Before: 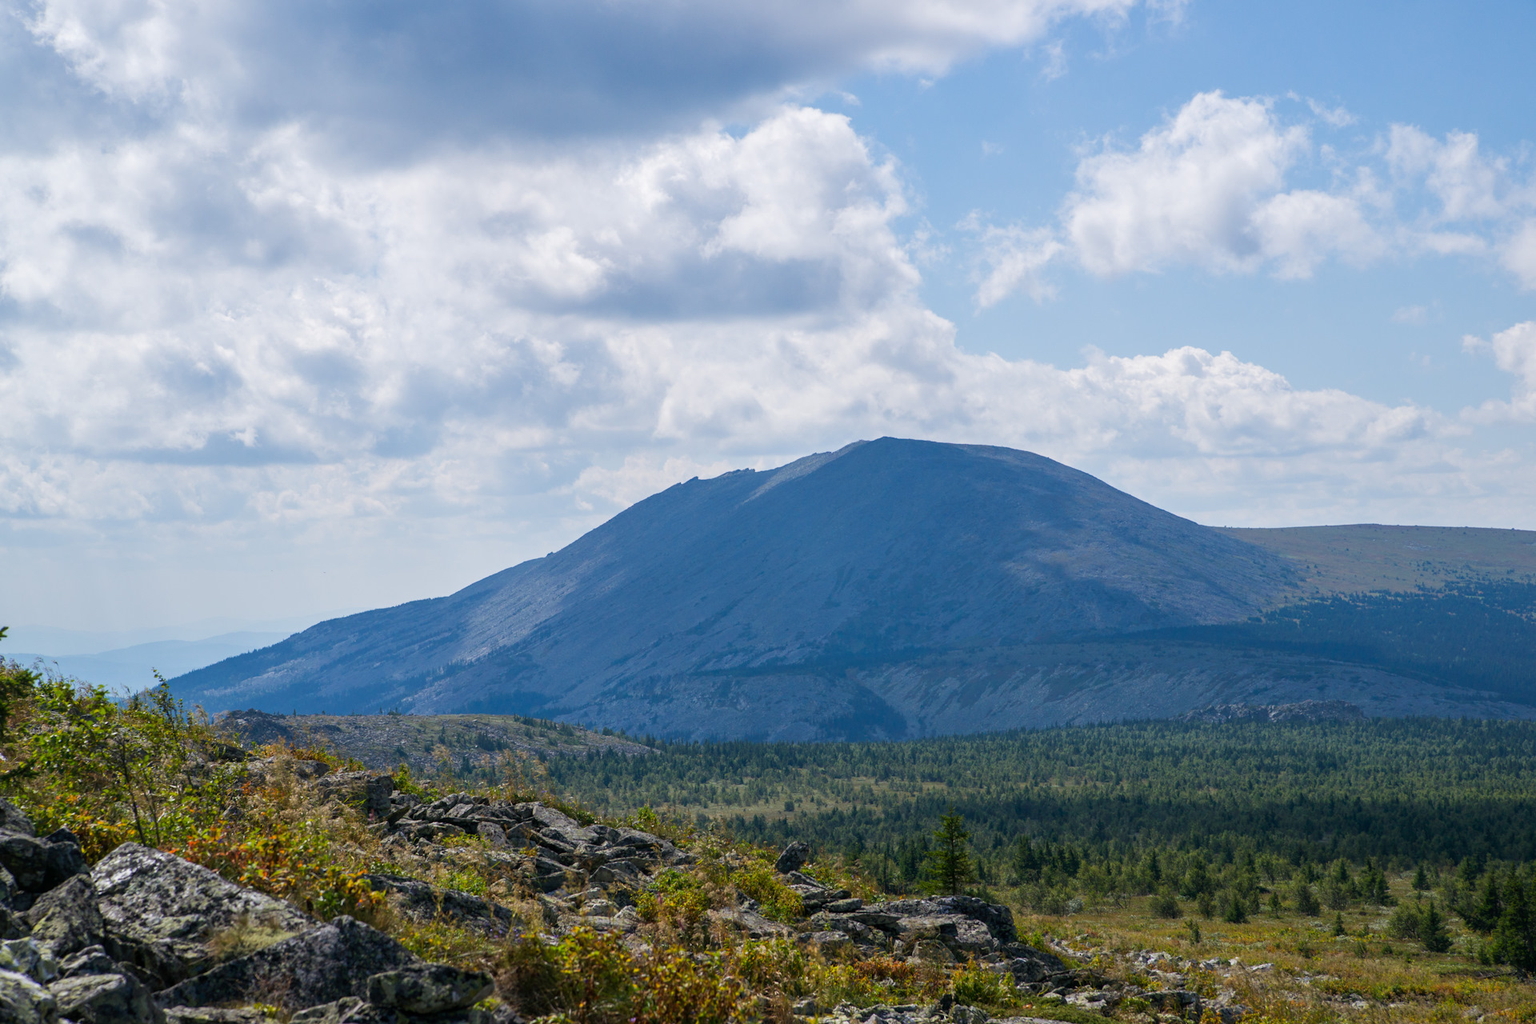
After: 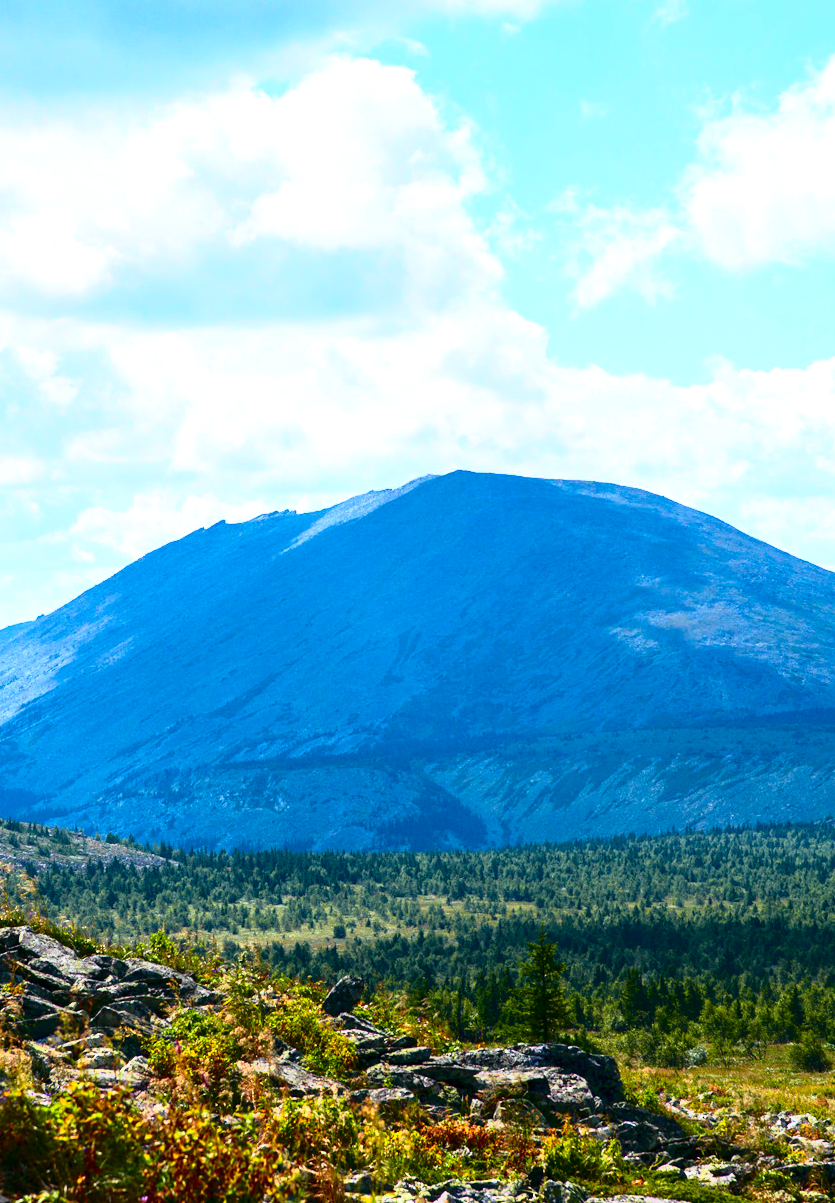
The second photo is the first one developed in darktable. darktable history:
tone curve: curves: ch0 [(0, 0) (0.046, 0.031) (0.163, 0.114) (0.391, 0.432) (0.488, 0.561) (0.695, 0.839) (0.785, 0.904) (1, 0.965)]; ch1 [(0, 0) (0.248, 0.252) (0.427, 0.412) (0.482, 0.462) (0.499, 0.499) (0.518, 0.518) (0.535, 0.577) (0.585, 0.623) (0.679, 0.743) (0.788, 0.809) (1, 1)]; ch2 [(0, 0) (0.313, 0.262) (0.427, 0.417) (0.473, 0.47) (0.503, 0.503) (0.523, 0.515) (0.557, 0.596) (0.598, 0.646) (0.708, 0.771) (1, 1)], color space Lab, independent channels, preserve colors none
exposure: black level correction 0, exposure 1 EV, compensate highlight preservation false
contrast brightness saturation: contrast 0.066, brightness -0.155, saturation 0.117
crop: left 33.731%, top 5.99%, right 22.76%
